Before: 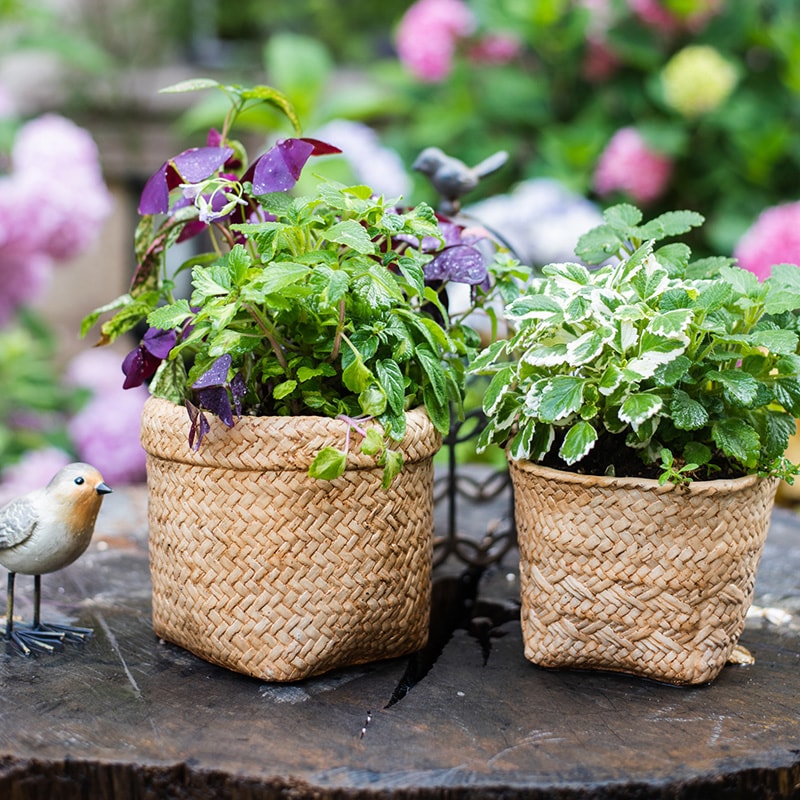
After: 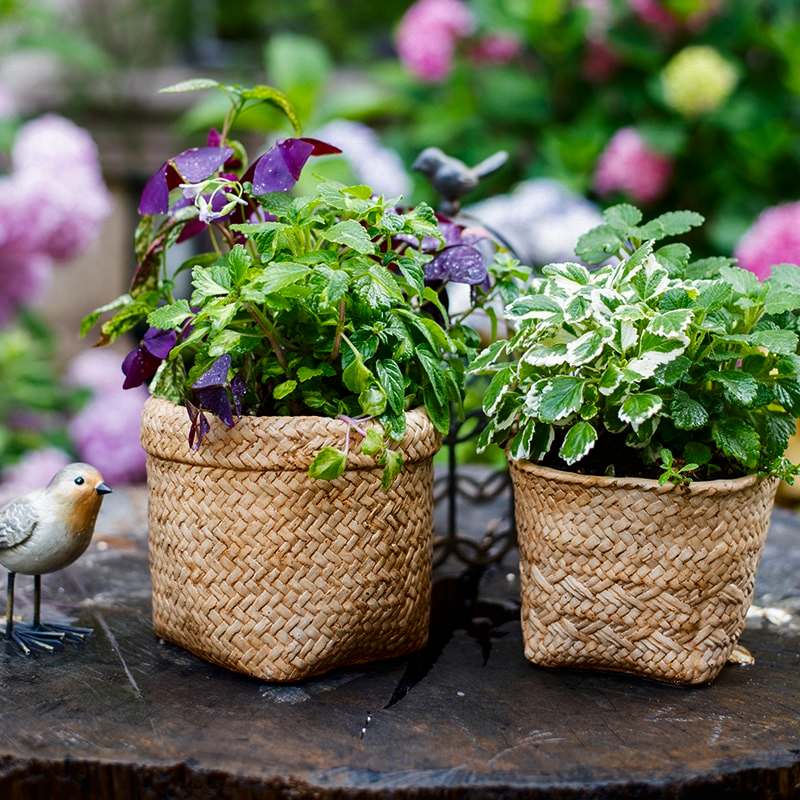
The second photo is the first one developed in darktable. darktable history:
contrast brightness saturation: brightness -0.2, saturation 0.08
